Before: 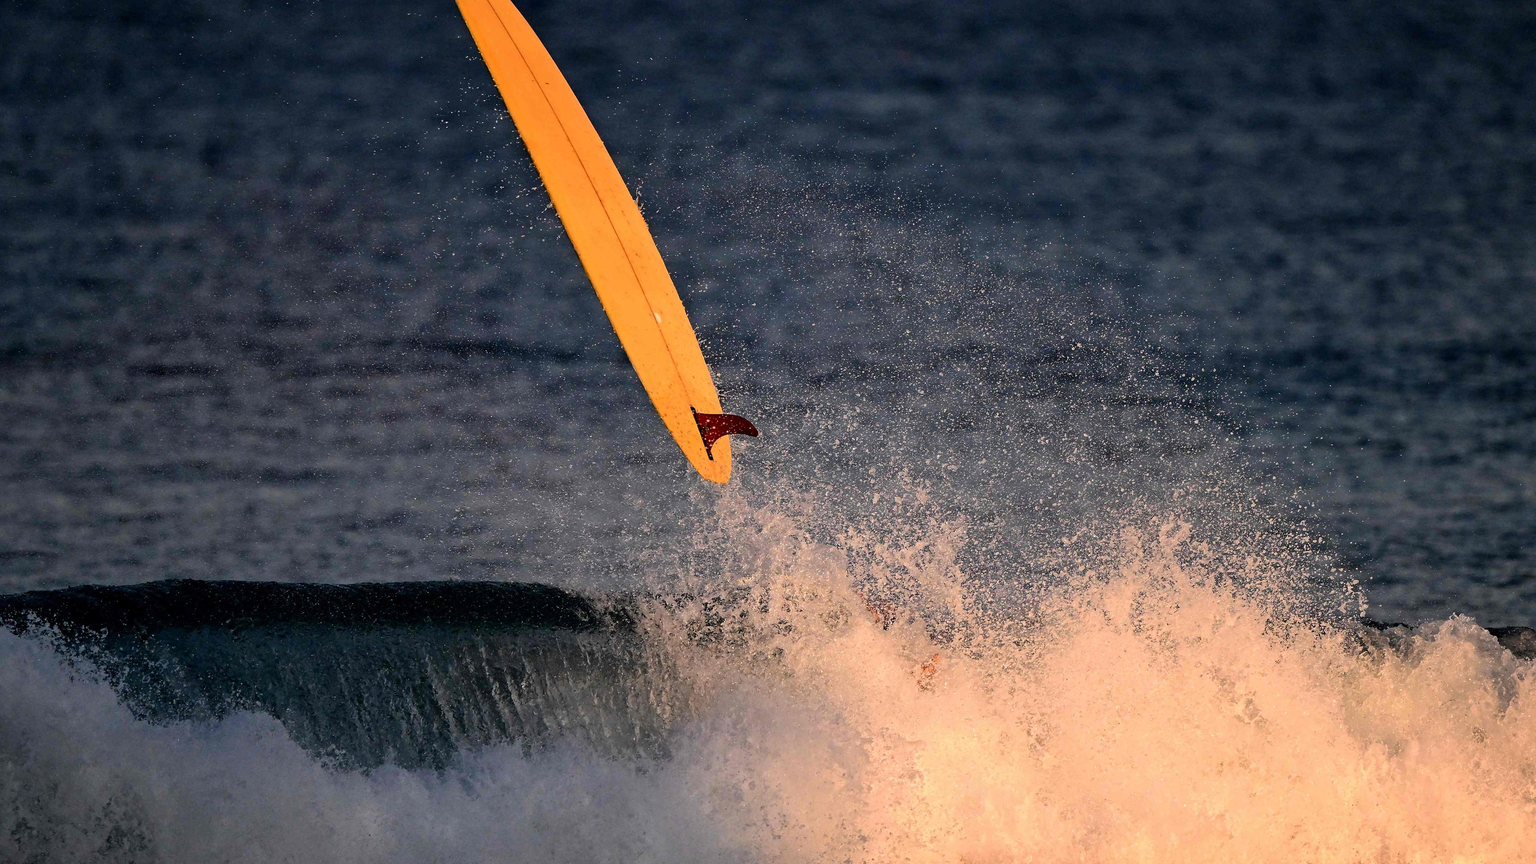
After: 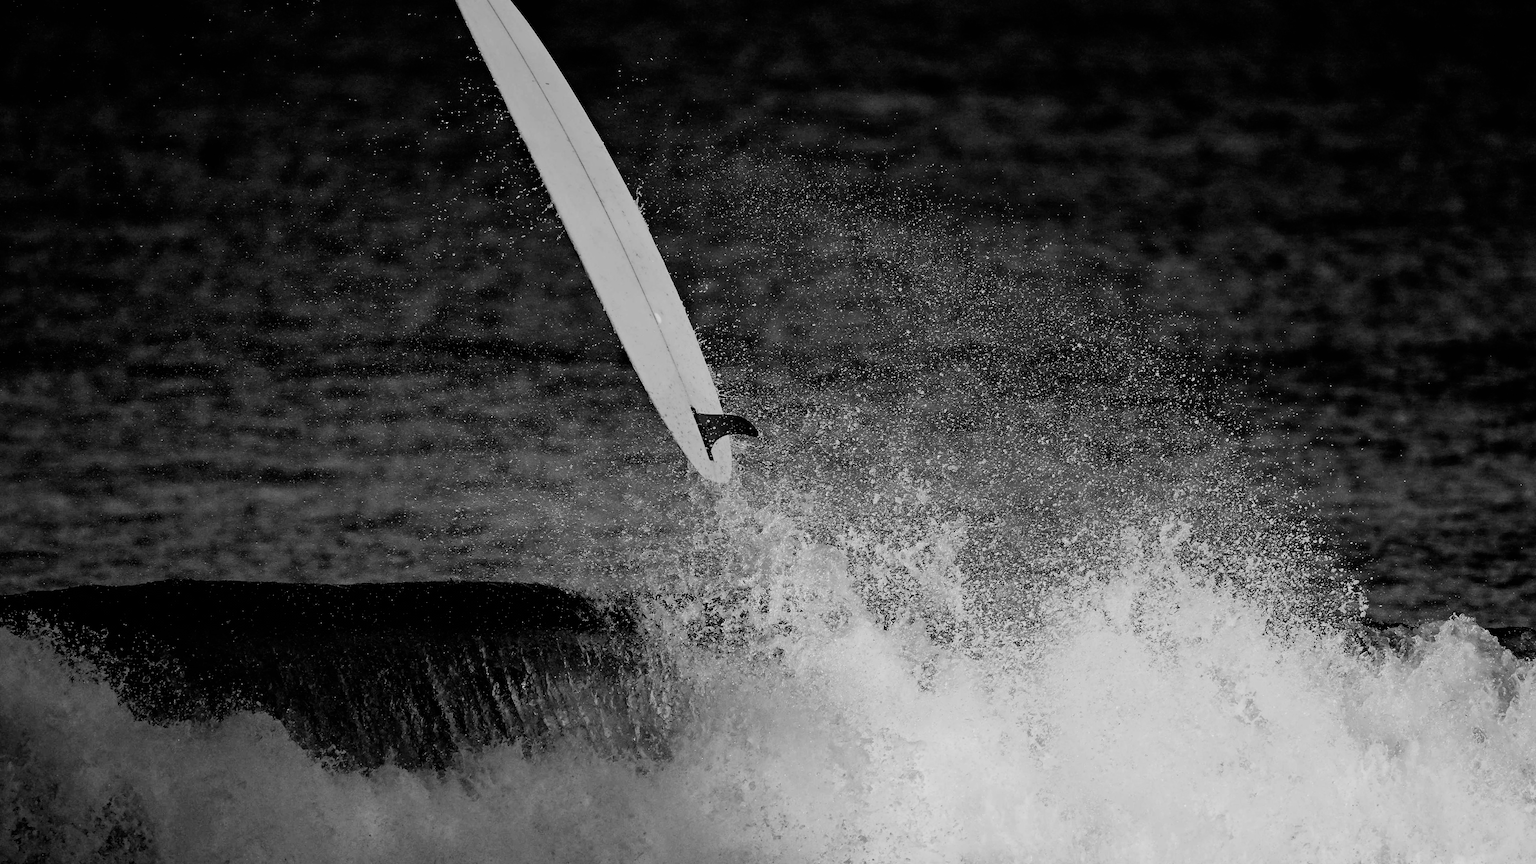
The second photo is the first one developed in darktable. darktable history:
filmic rgb: black relative exposure -5 EV, white relative exposure 3.5 EV, hardness 3.19, contrast 1.3, highlights saturation mix -50%
monochrome: on, module defaults
